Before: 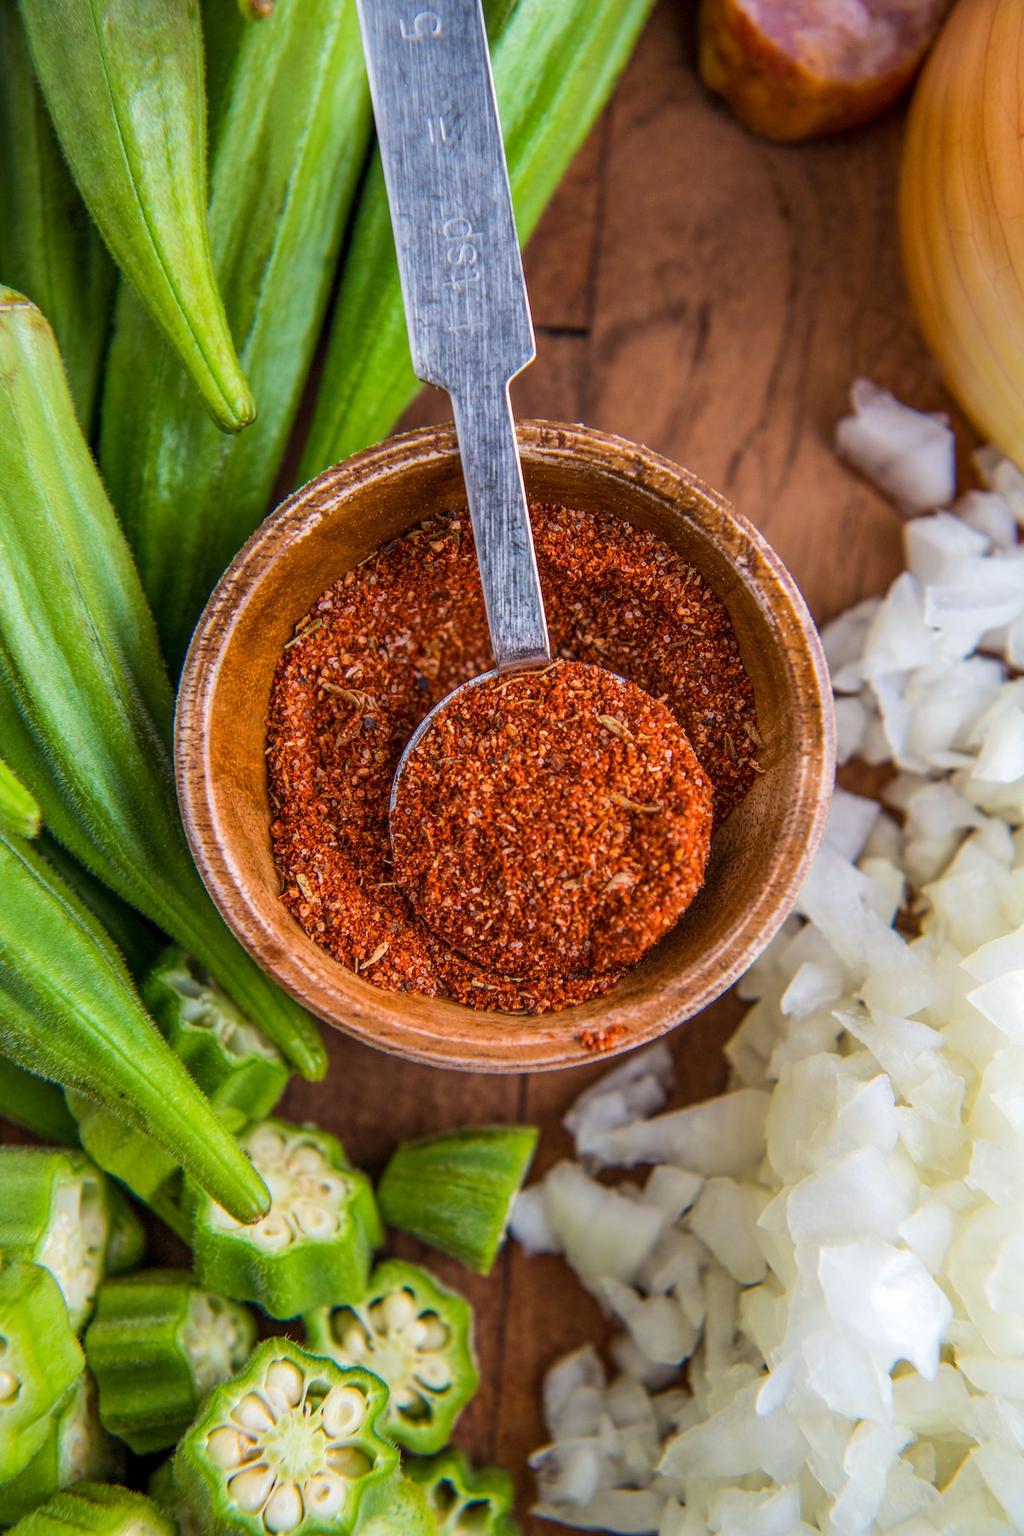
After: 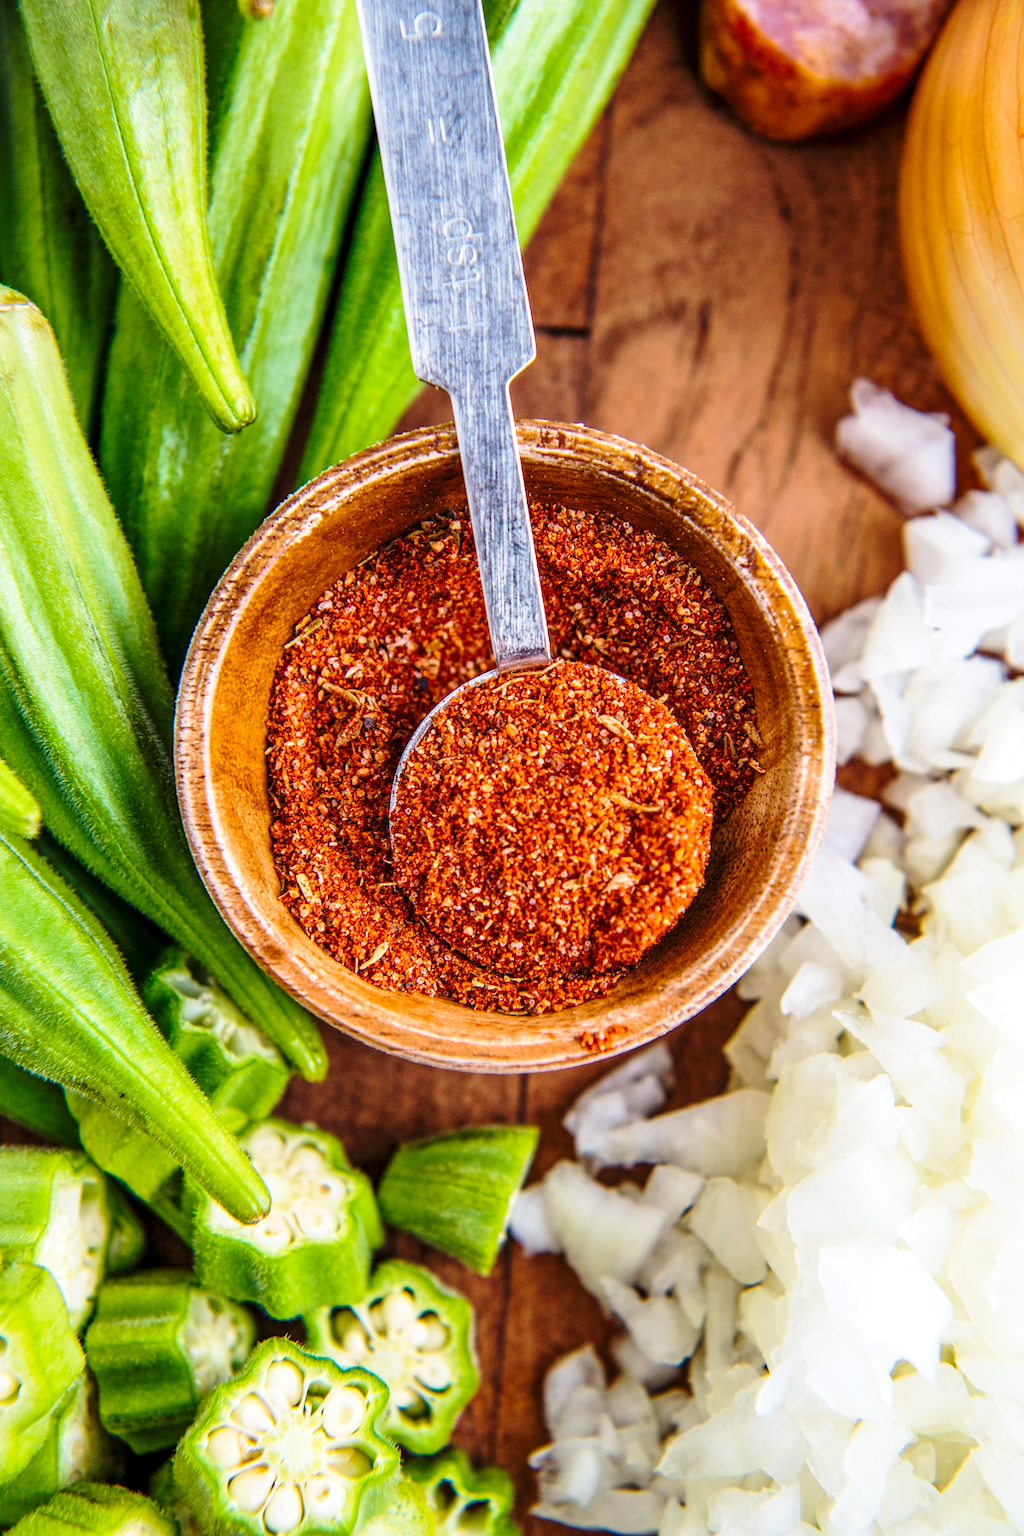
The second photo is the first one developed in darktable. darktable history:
base curve: curves: ch0 [(0, 0) (0.028, 0.03) (0.121, 0.232) (0.46, 0.748) (0.859, 0.968) (1, 1)], preserve colors none
local contrast: highlights 100%, shadows 100%, detail 120%, midtone range 0.2
